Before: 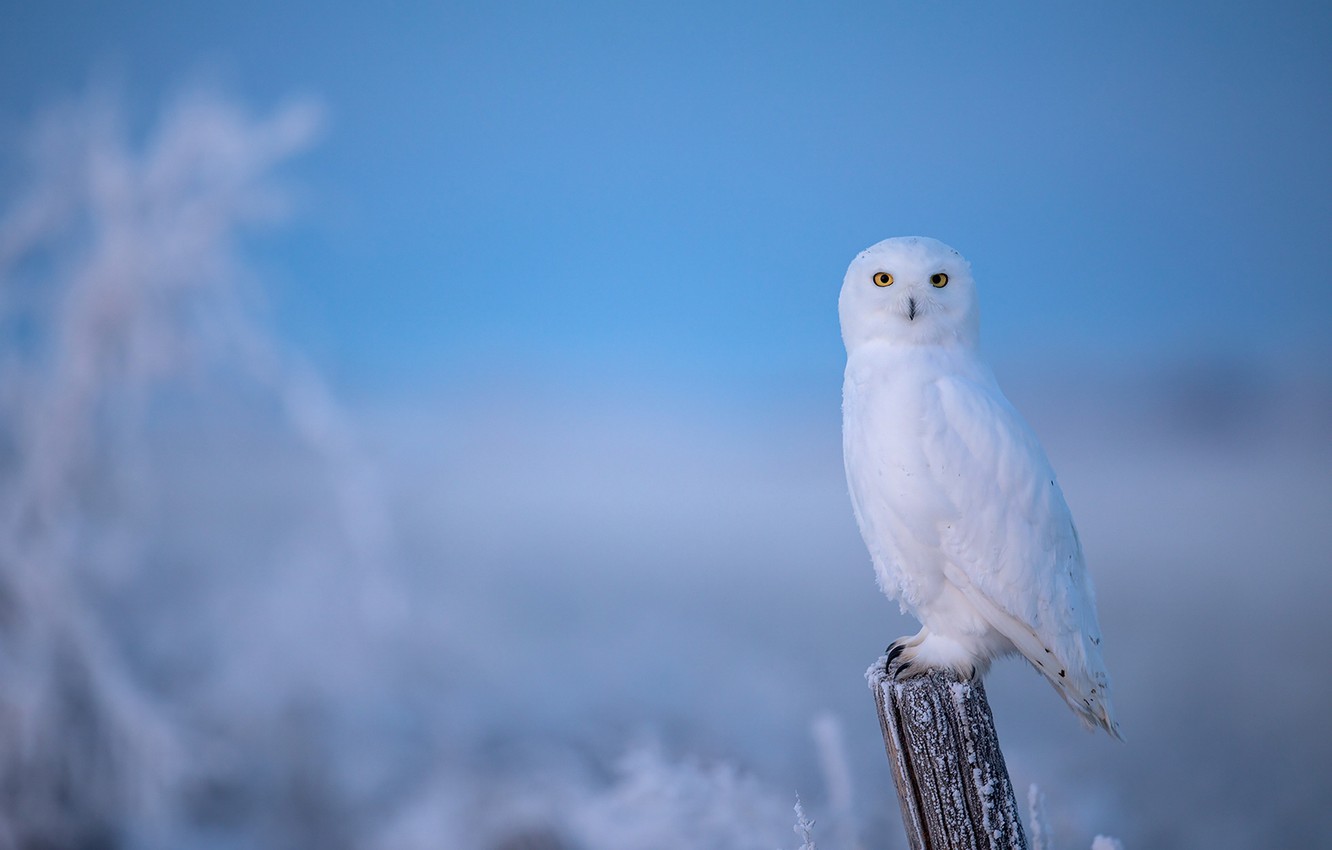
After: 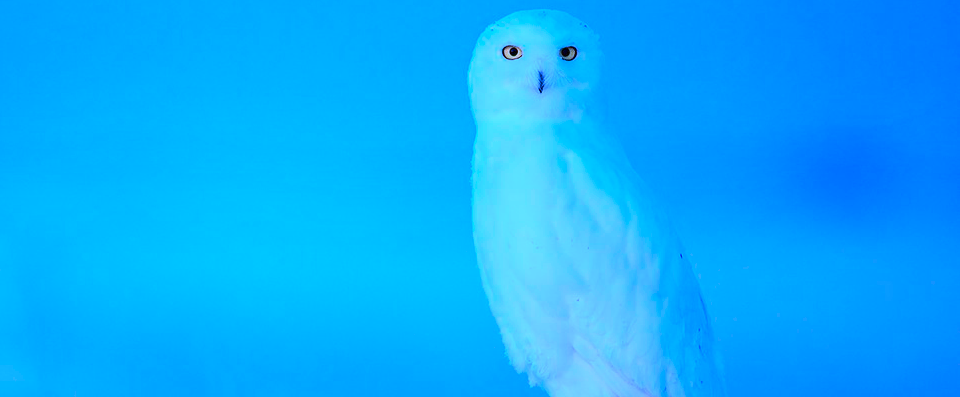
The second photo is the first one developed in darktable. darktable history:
color calibration: illuminant custom, x 0.46, y 0.43, temperature 2625.18 K
contrast brightness saturation: contrast 0.196, brightness 0.161, saturation 0.219
crop and rotate: left 27.901%, top 26.795%, bottom 26.407%
